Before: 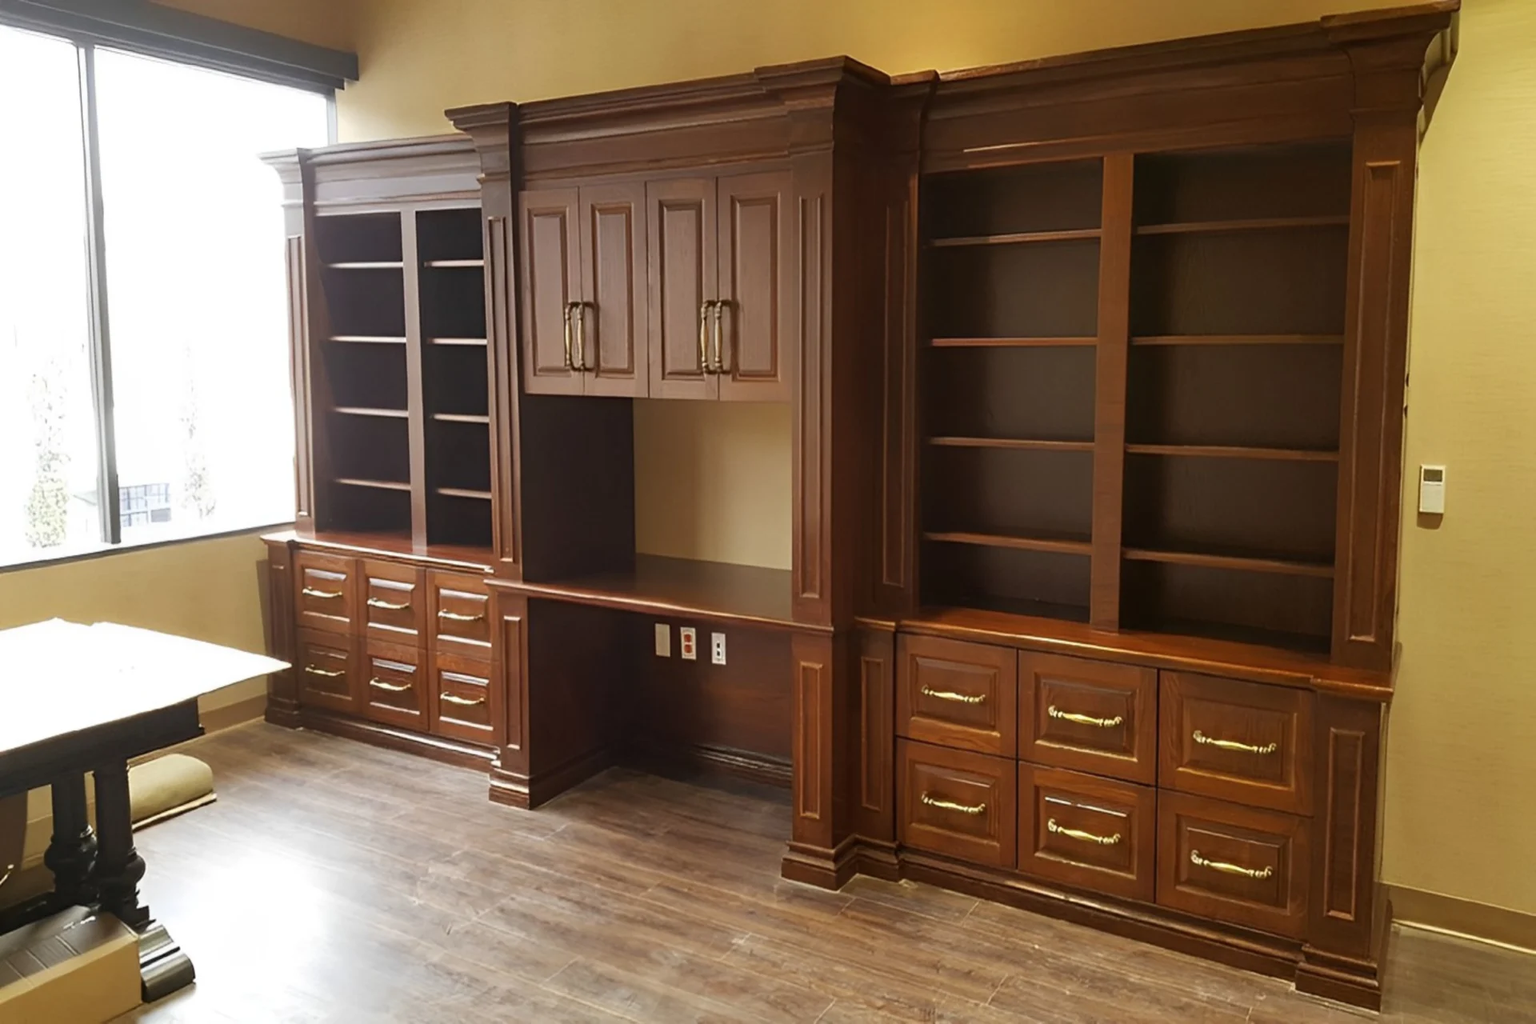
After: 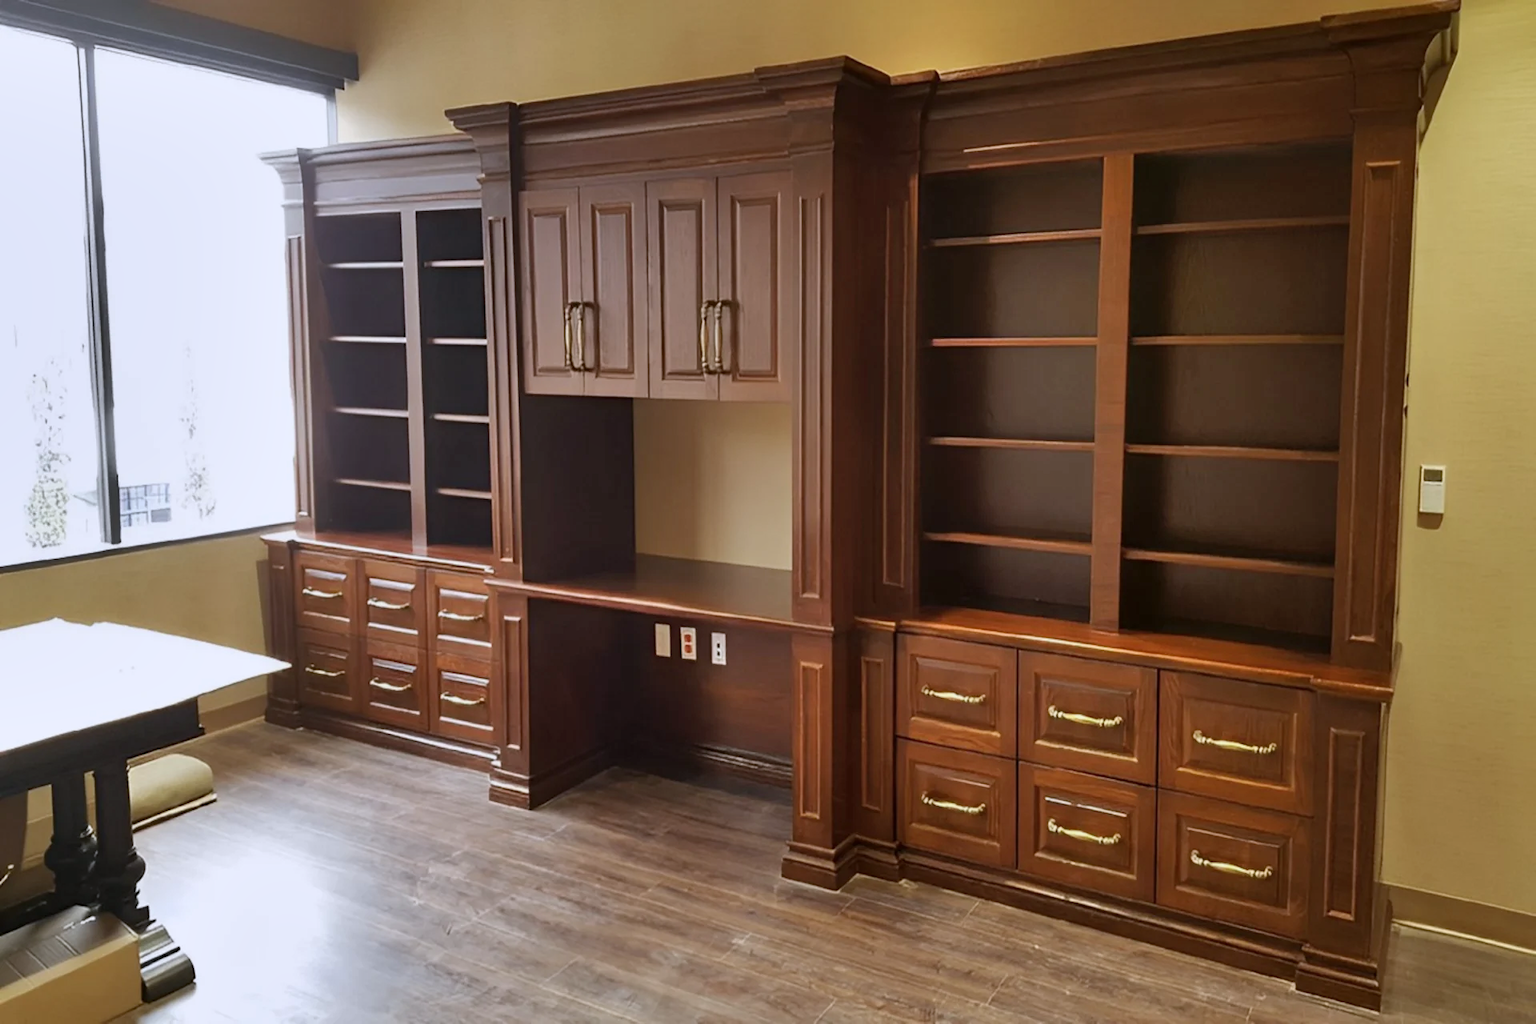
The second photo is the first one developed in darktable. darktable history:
shadows and highlights: soften with gaussian
exposure: black level correction 0.001, exposure -0.2 EV, compensate highlight preservation false
color calibration: illuminant as shot in camera, x 0.358, y 0.373, temperature 4628.91 K
